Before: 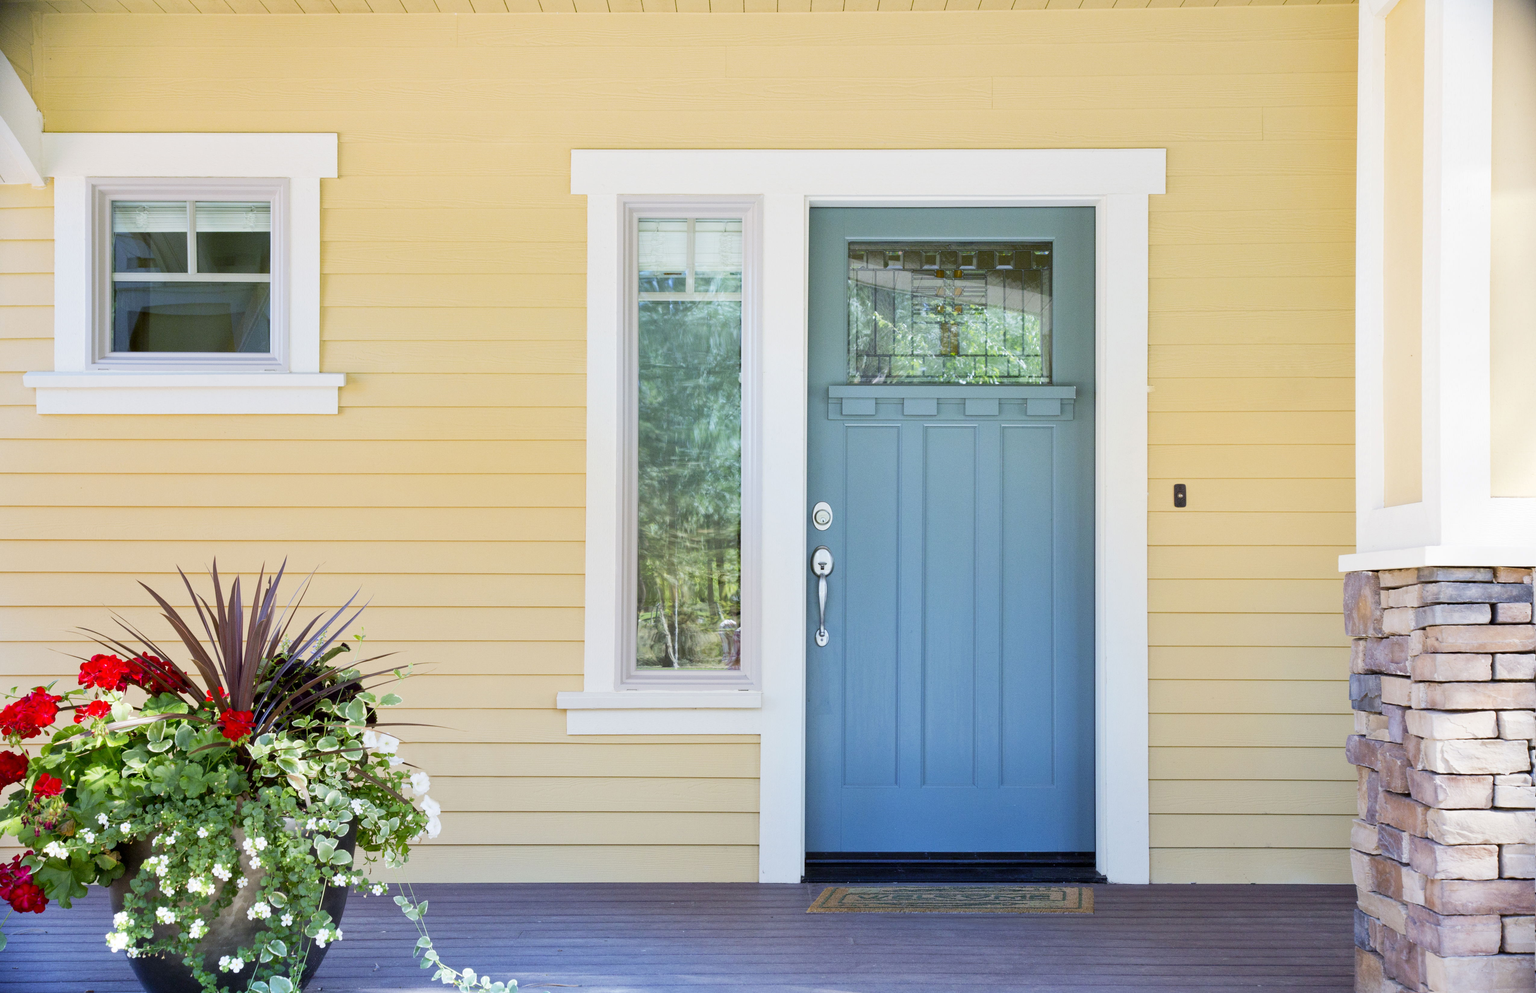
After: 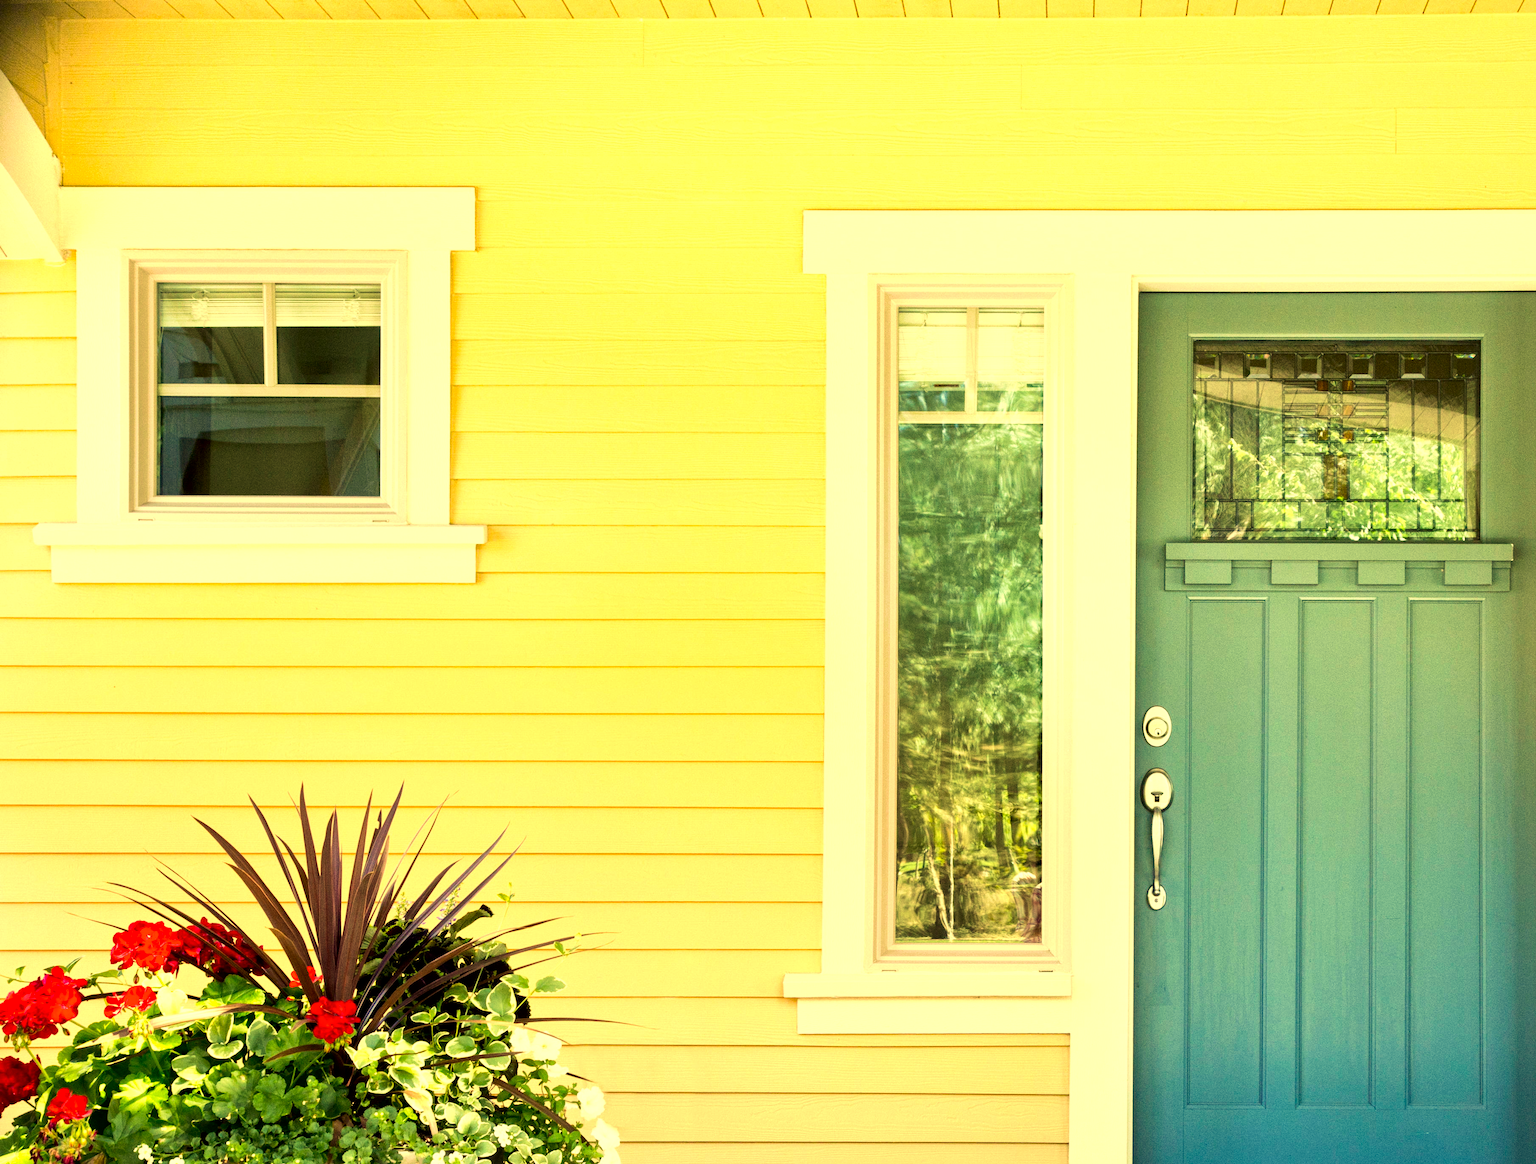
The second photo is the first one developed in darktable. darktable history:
base curve: curves: ch0 [(0, 0) (0.303, 0.277) (1, 1)]
velvia: strength 45%
white balance: red 1.08, blue 0.791
crop: right 28.885%, bottom 16.626%
local contrast: mode bilateral grid, contrast 20, coarseness 50, detail 132%, midtone range 0.2
color correction: highlights a* 2.72, highlights b* 22.8
tone equalizer: -8 EV -0.75 EV, -7 EV -0.7 EV, -6 EV -0.6 EV, -5 EV -0.4 EV, -3 EV 0.4 EV, -2 EV 0.6 EV, -1 EV 0.7 EV, +0 EV 0.75 EV, edges refinement/feathering 500, mask exposure compensation -1.57 EV, preserve details no
